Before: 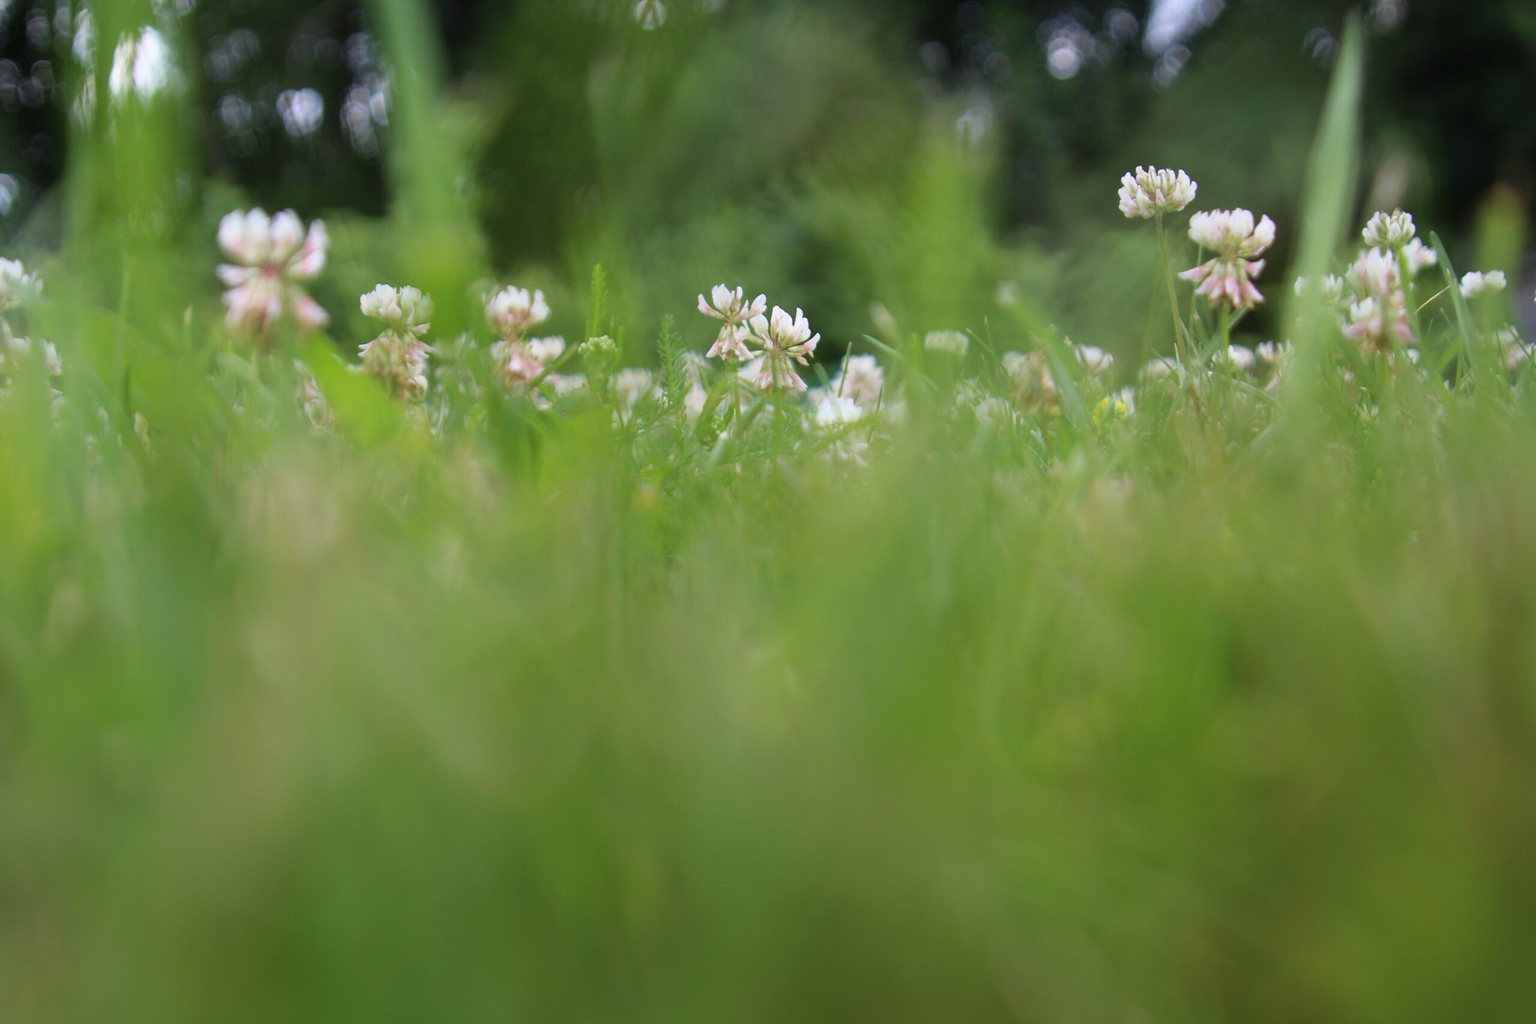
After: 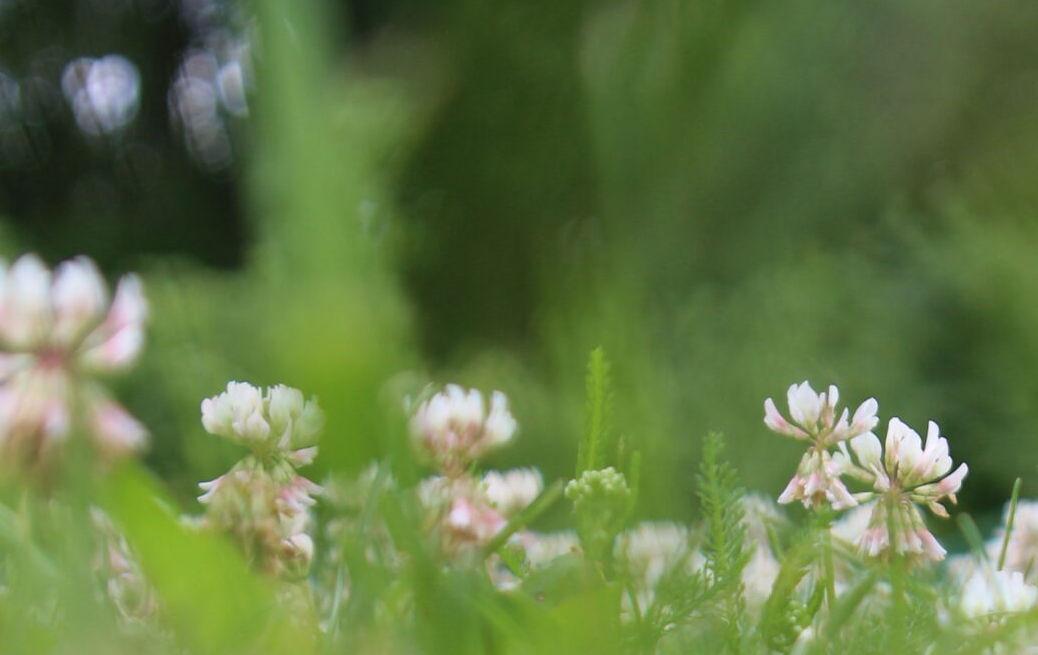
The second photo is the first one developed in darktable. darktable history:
crop: left 15.605%, top 5.432%, right 43.831%, bottom 56.154%
